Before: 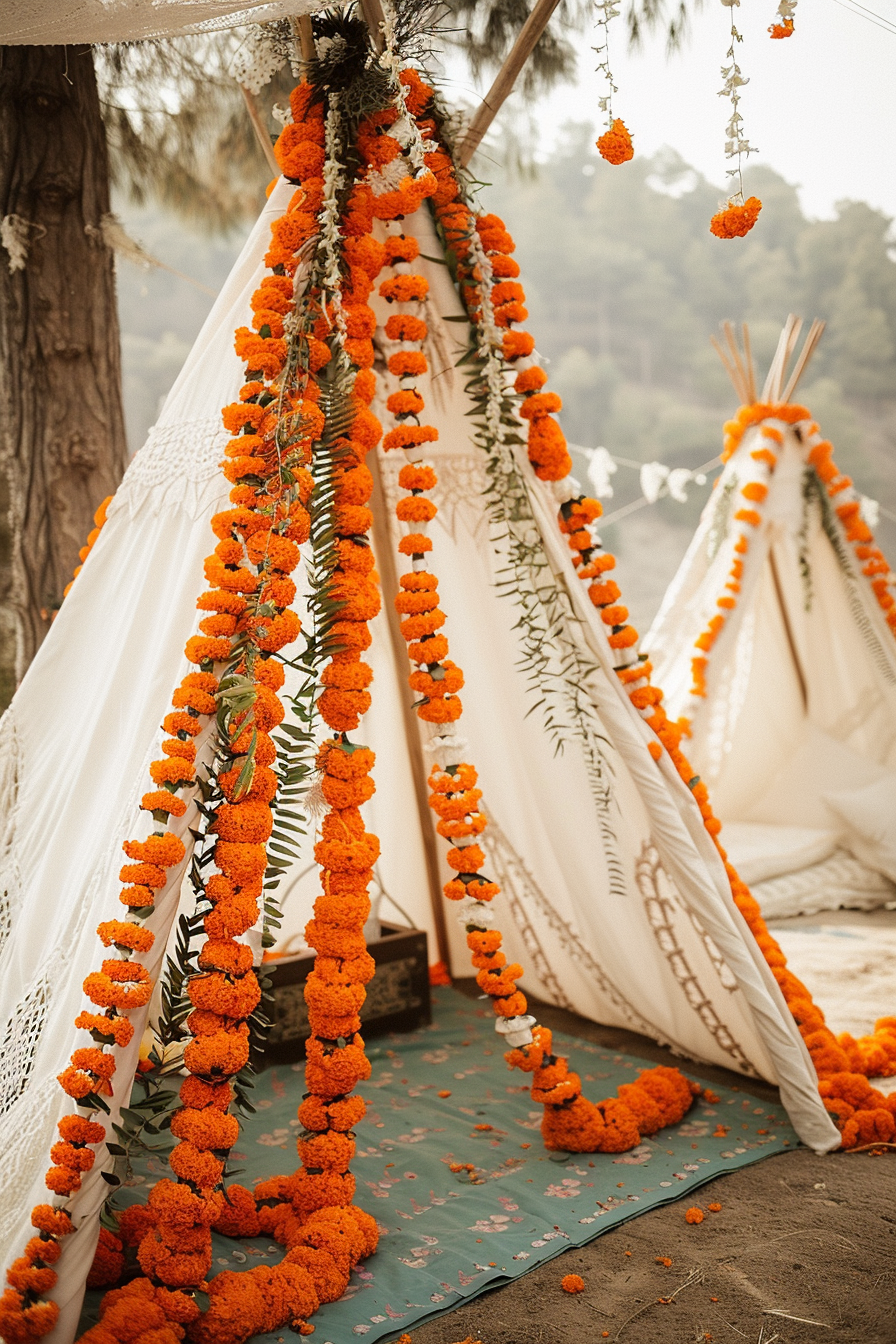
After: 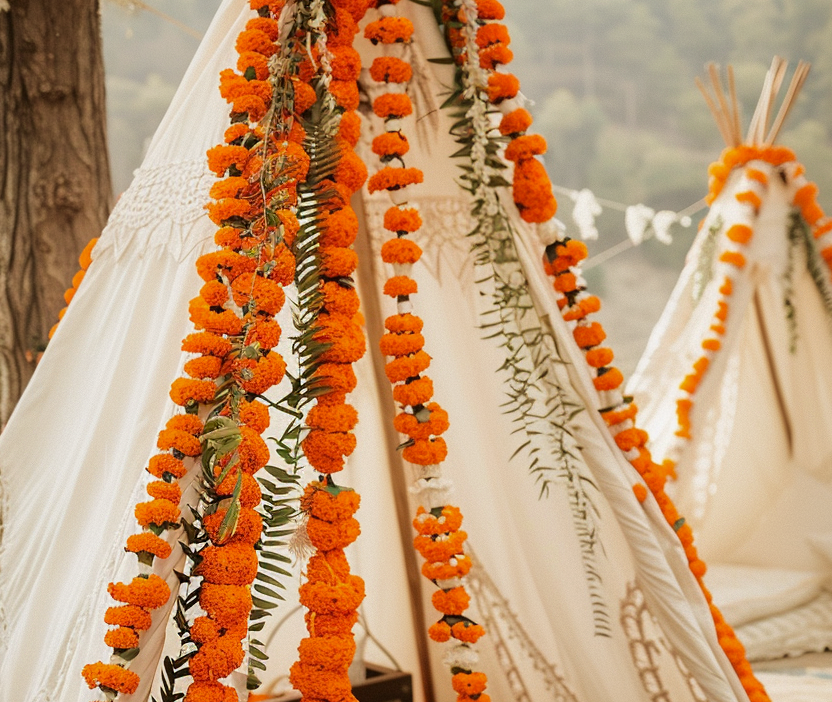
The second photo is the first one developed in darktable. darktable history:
shadows and highlights: shadows -20, white point adjustment -2, highlights -35
crop: left 1.744%, top 19.225%, right 5.069%, bottom 28.357%
velvia: strength 27%
